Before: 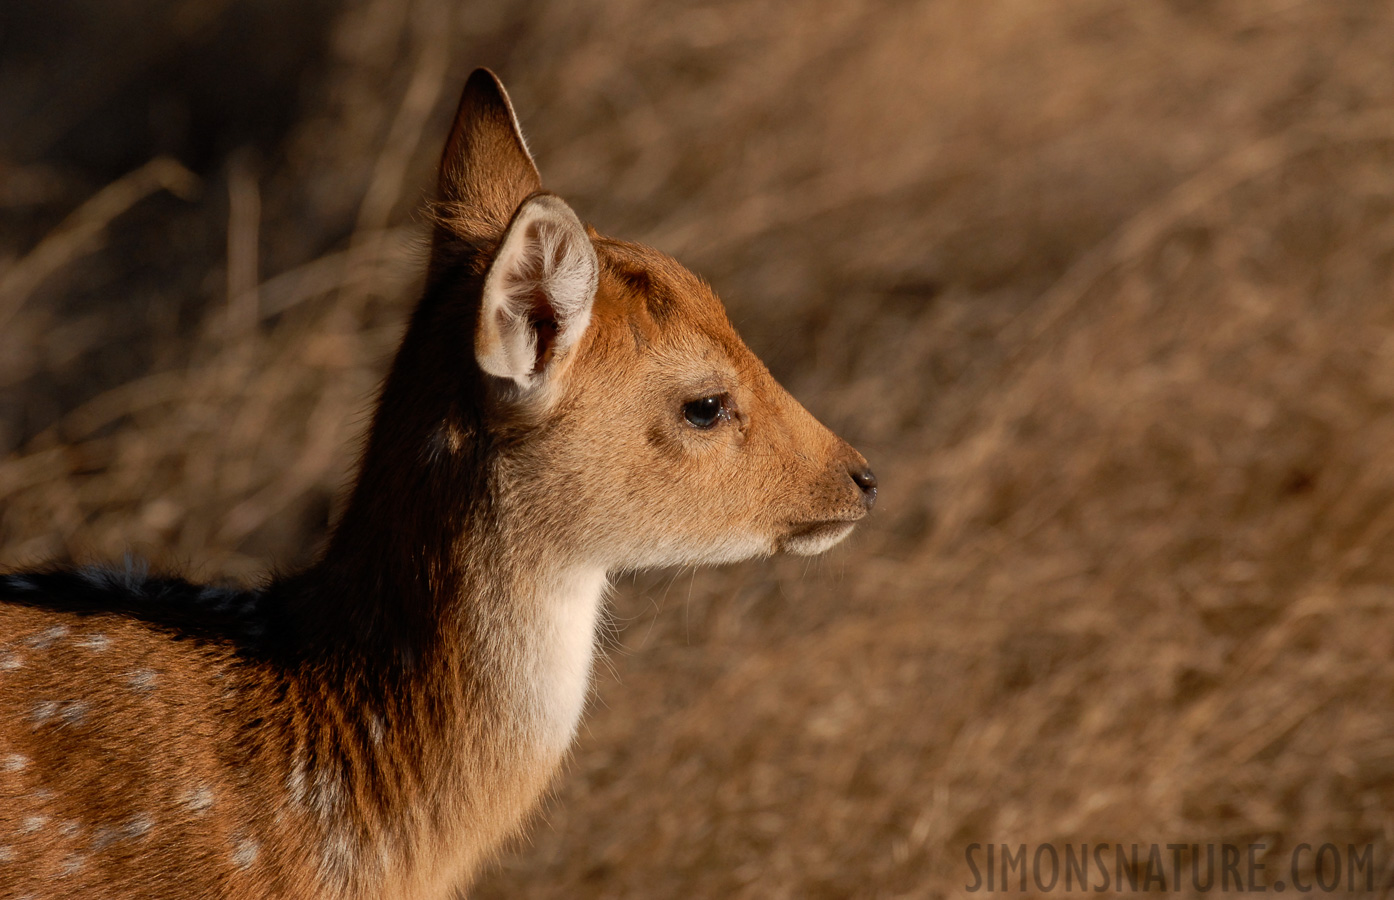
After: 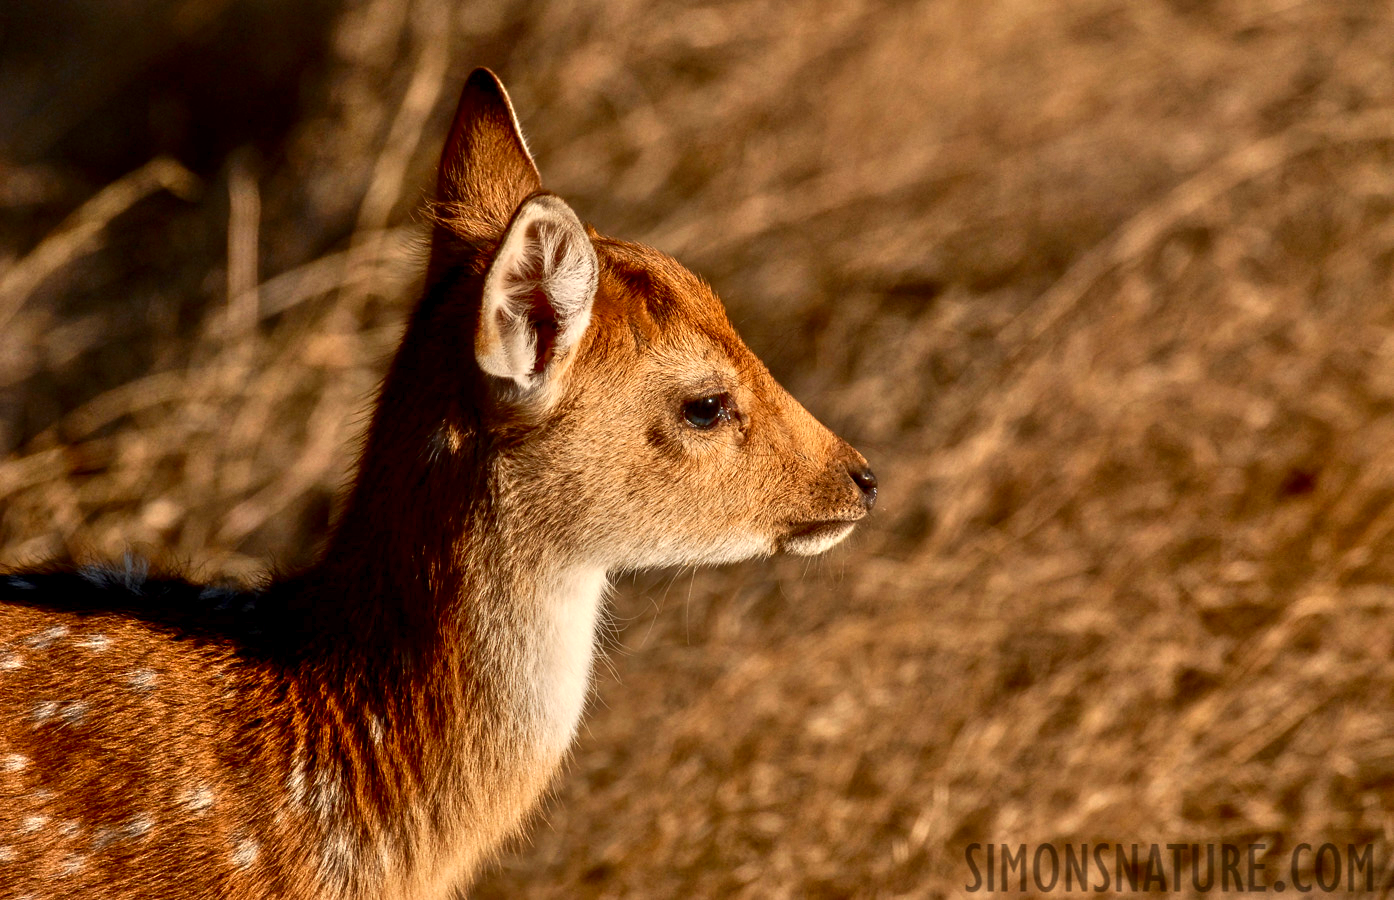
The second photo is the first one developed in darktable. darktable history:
tone equalizer: -8 EV 2 EV, -7 EV 2 EV, -6 EV 2 EV, -5 EV 2 EV, -4 EV 2 EV, -3 EV 1.5 EV, -2 EV 1 EV, -1 EV 0.5 EV
contrast brightness saturation: contrast 0.19, brightness -0.24, saturation 0.11
color correction: highlights b* 3
local contrast: on, module defaults
